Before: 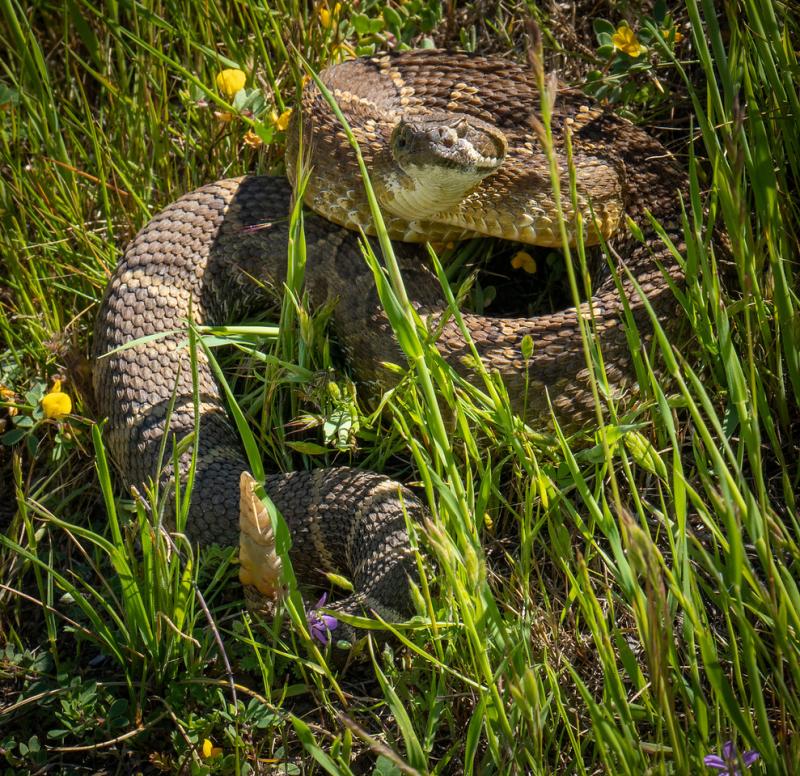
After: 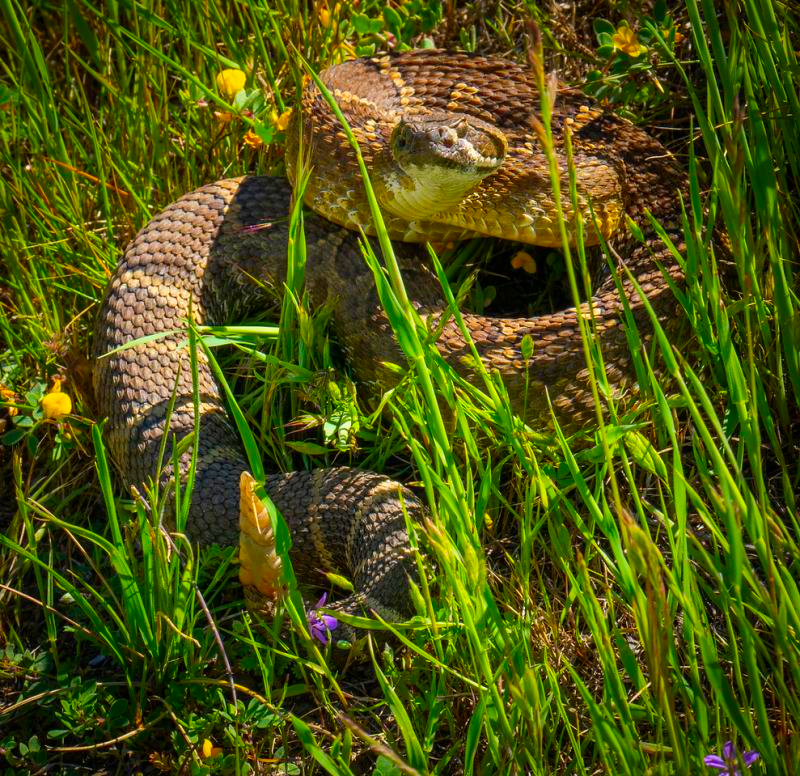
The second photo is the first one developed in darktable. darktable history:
color correction: highlights b* -0.058, saturation 1.79
